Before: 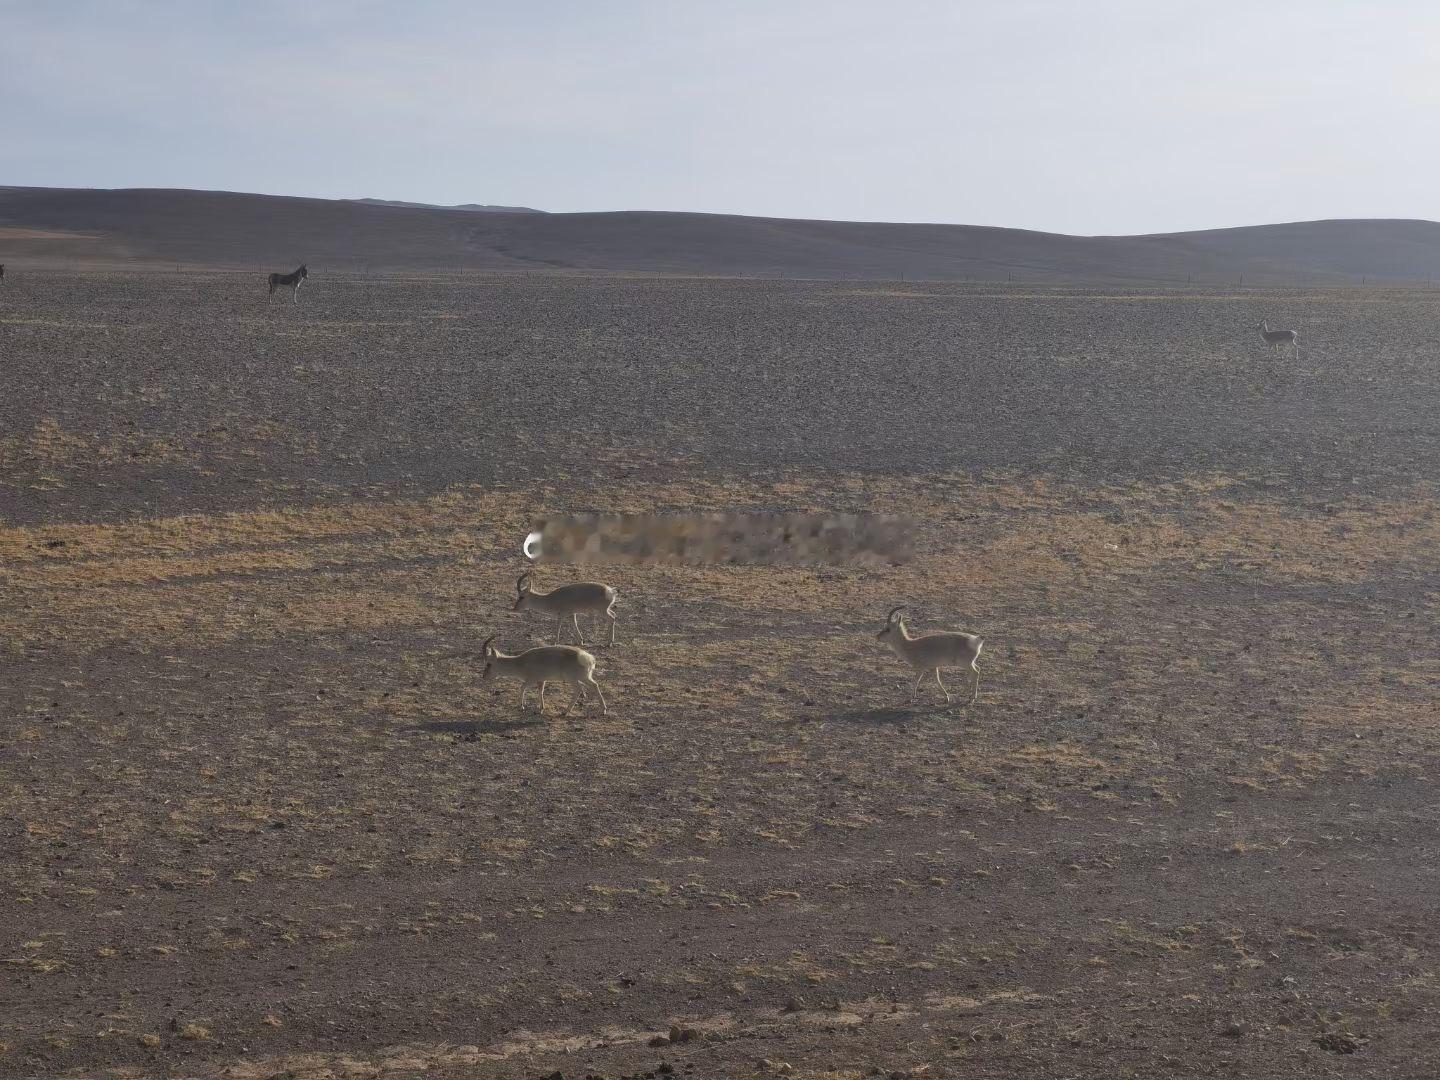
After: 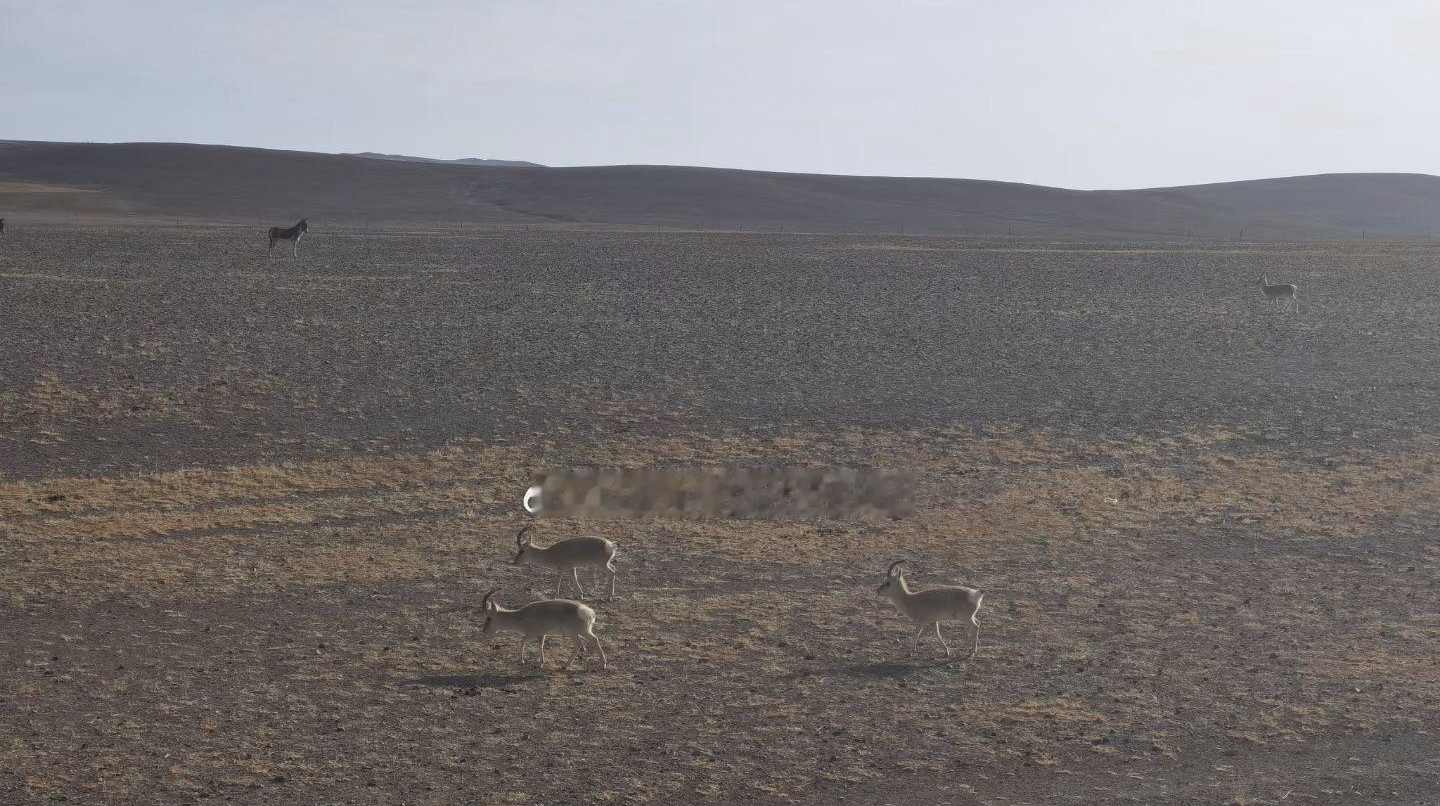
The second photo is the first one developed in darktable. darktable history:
crop: top 4.26%, bottom 21.084%
color zones: curves: ch0 [(0, 0.5) (0.125, 0.4) (0.25, 0.5) (0.375, 0.4) (0.5, 0.4) (0.625, 0.6) (0.75, 0.6) (0.875, 0.5)]; ch1 [(0, 0.35) (0.125, 0.45) (0.25, 0.35) (0.375, 0.35) (0.5, 0.35) (0.625, 0.35) (0.75, 0.45) (0.875, 0.35)]; ch2 [(0, 0.6) (0.125, 0.5) (0.25, 0.5) (0.375, 0.6) (0.5, 0.6) (0.625, 0.5) (0.75, 0.5) (0.875, 0.5)]
